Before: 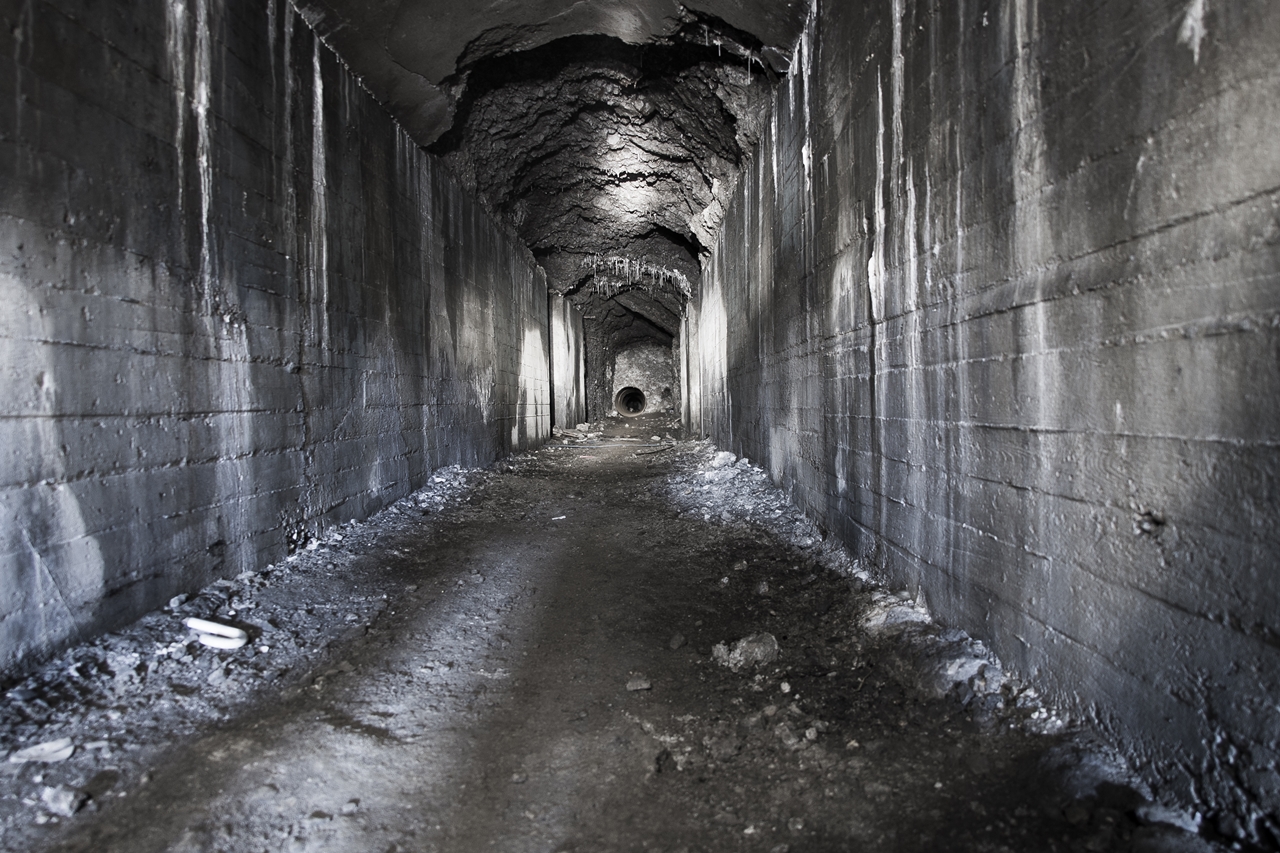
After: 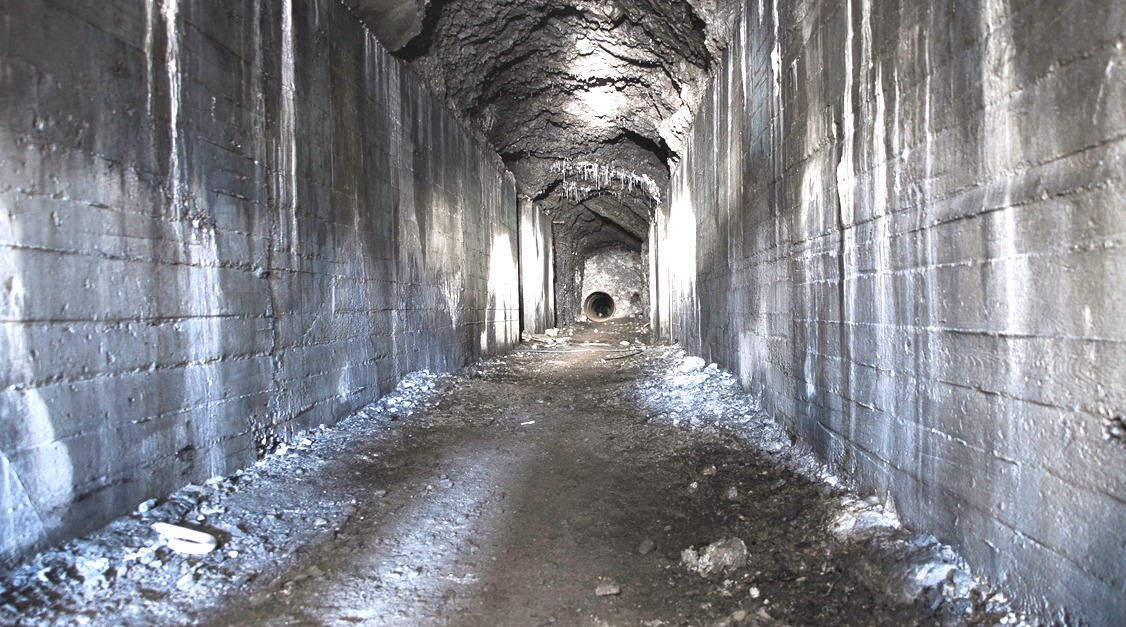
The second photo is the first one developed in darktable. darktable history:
exposure: black level correction 0, exposure 1.379 EV, compensate exposure bias true, compensate highlight preservation false
crop and rotate: left 2.425%, top 11.305%, right 9.6%, bottom 15.08%
contrast brightness saturation: contrast -0.19, saturation 0.19
